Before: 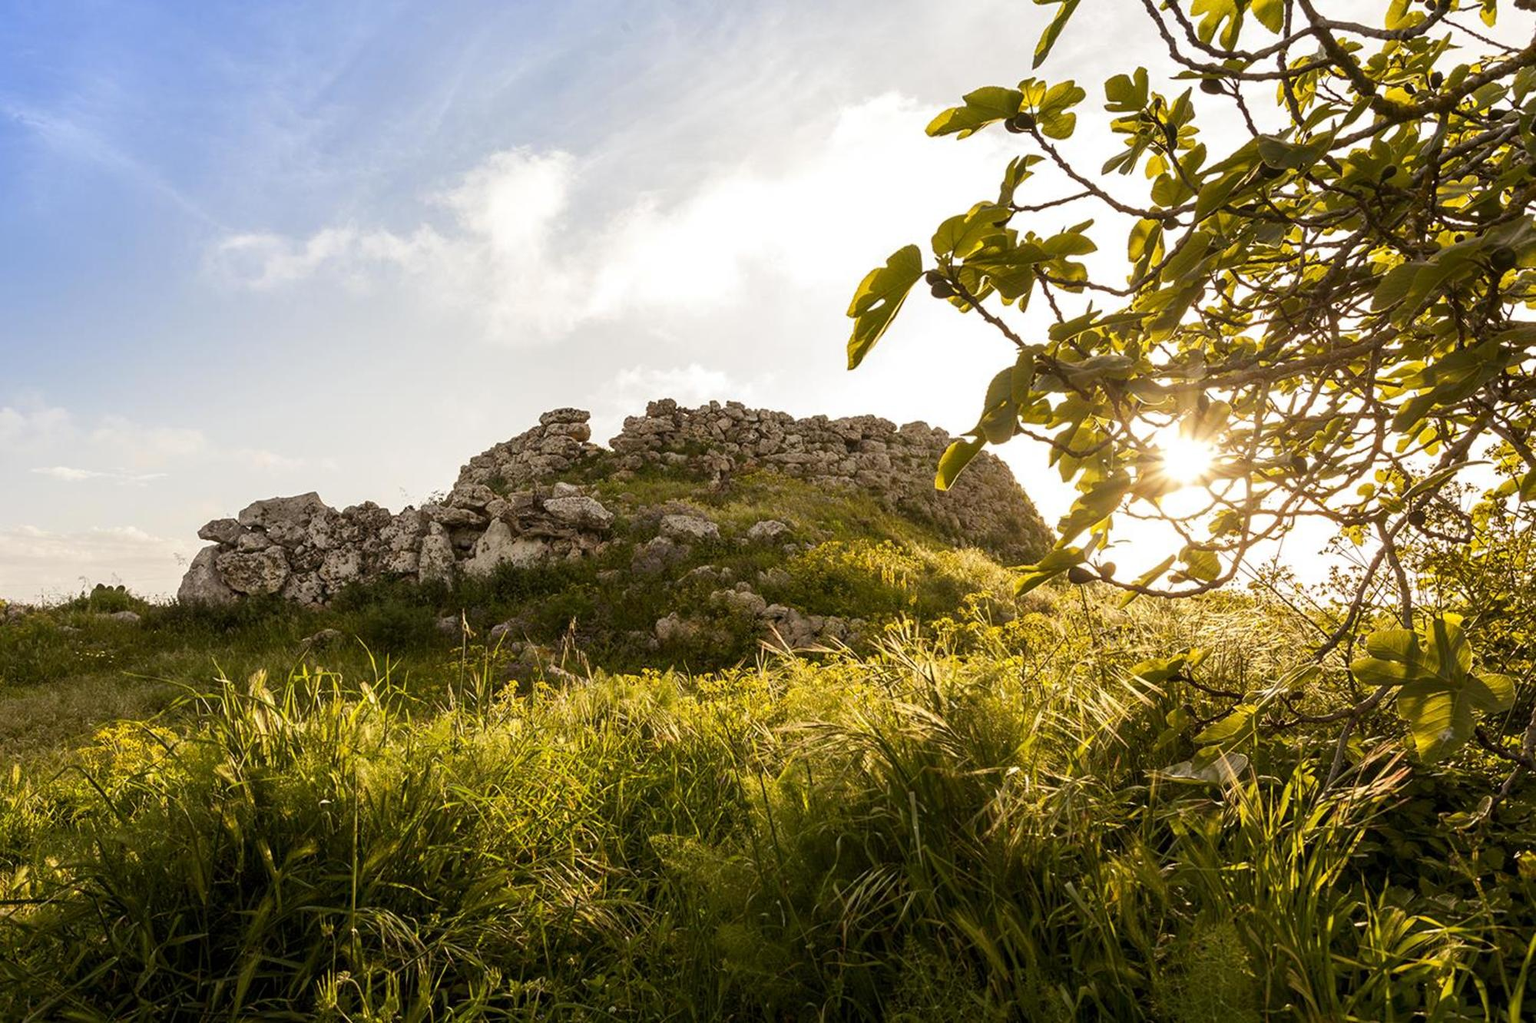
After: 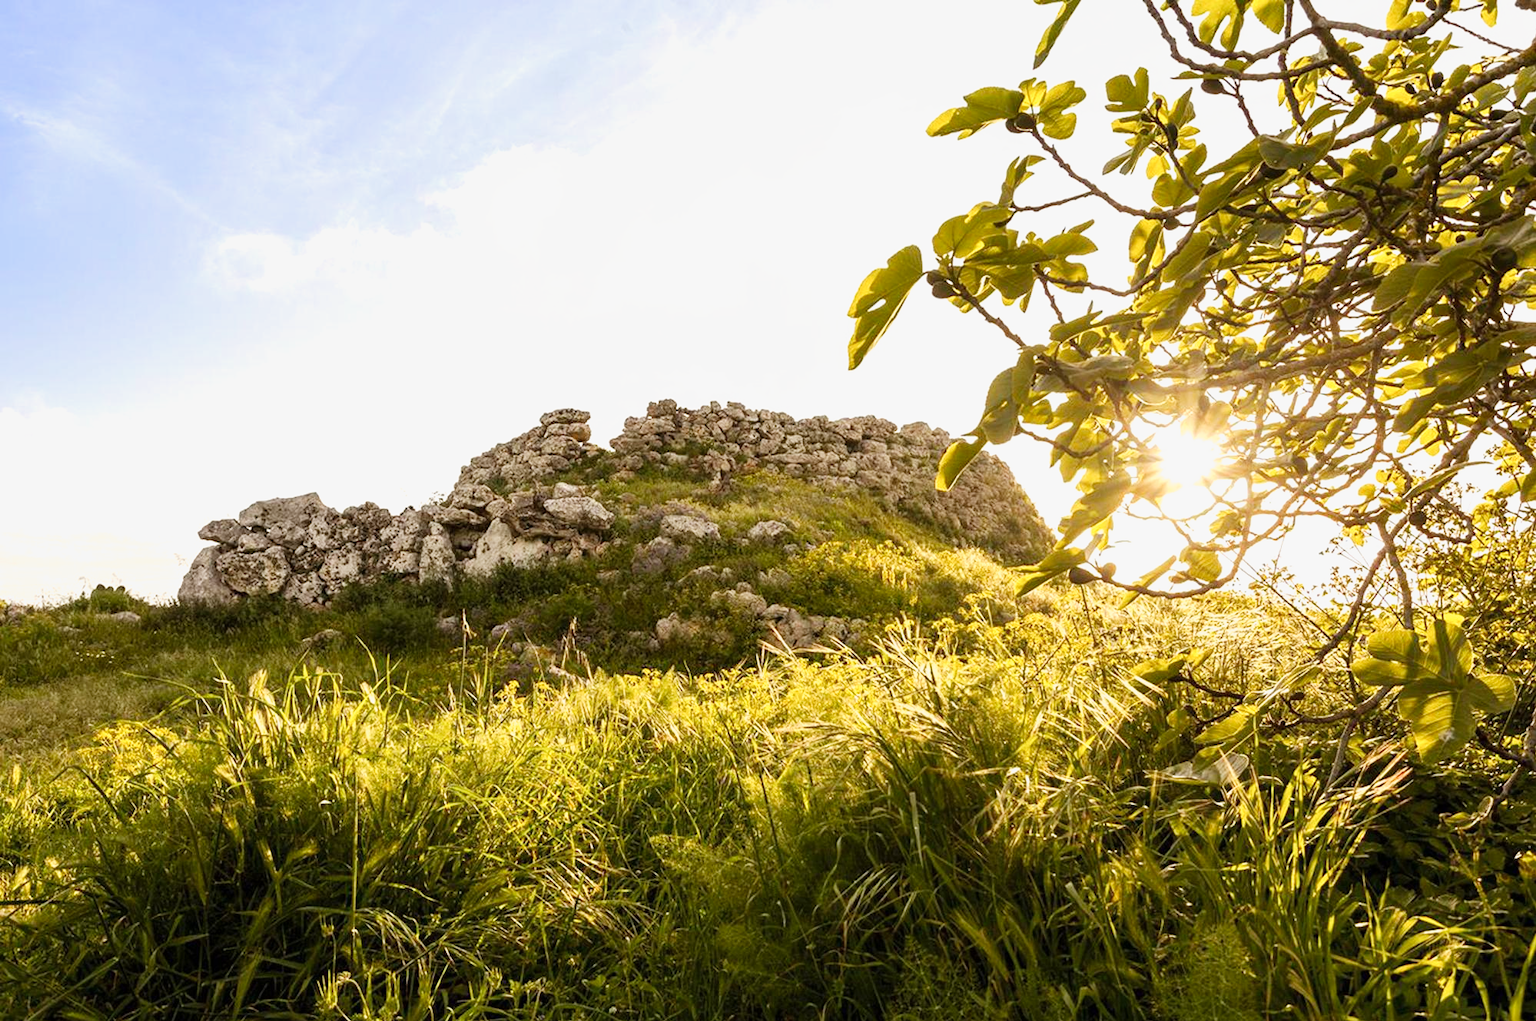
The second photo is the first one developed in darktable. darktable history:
tone equalizer: edges refinement/feathering 500, mask exposure compensation -1.57 EV, preserve details no
crop: top 0.038%, bottom 0.168%
tone curve: curves: ch0 [(0, 0) (0.55, 0.716) (0.841, 0.969)], preserve colors none
